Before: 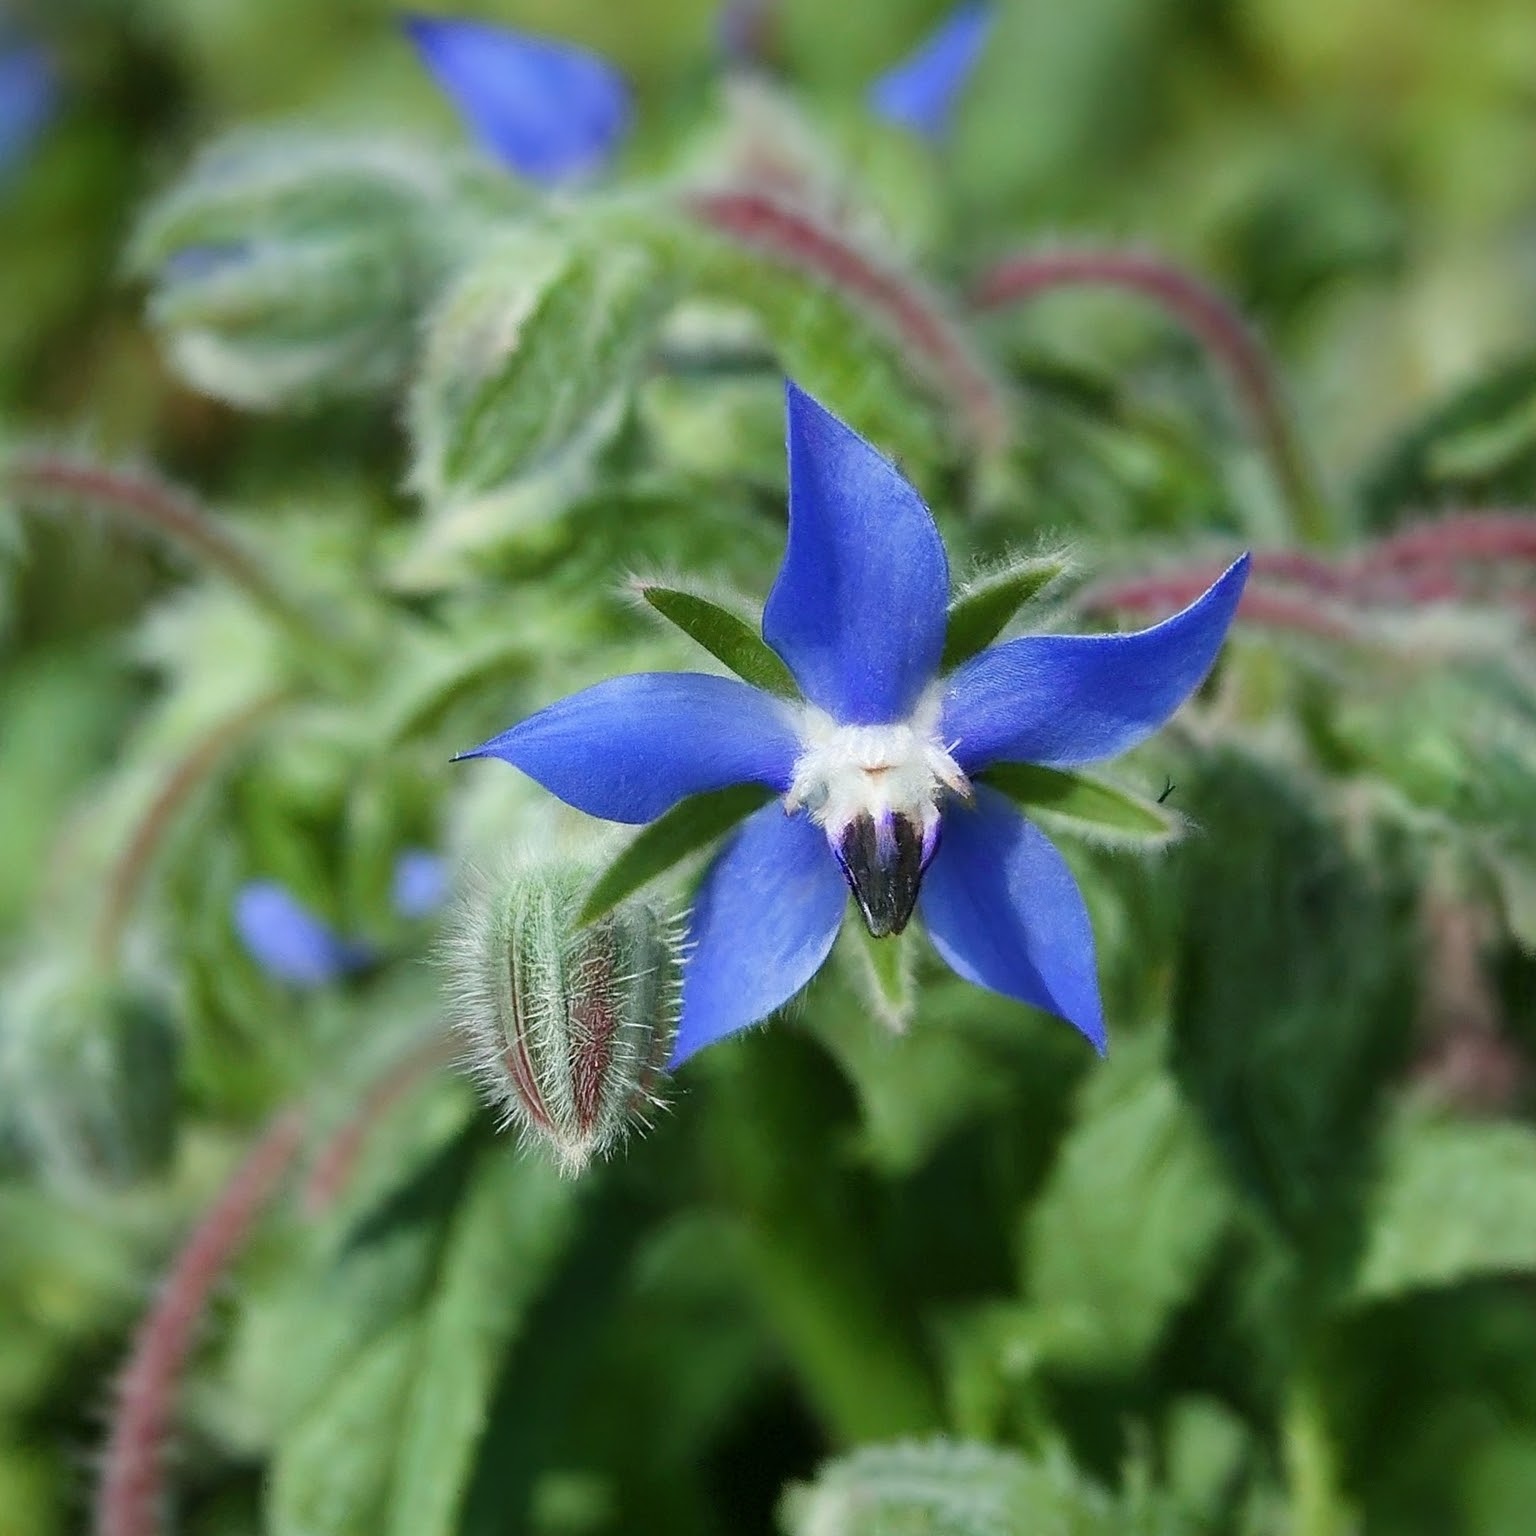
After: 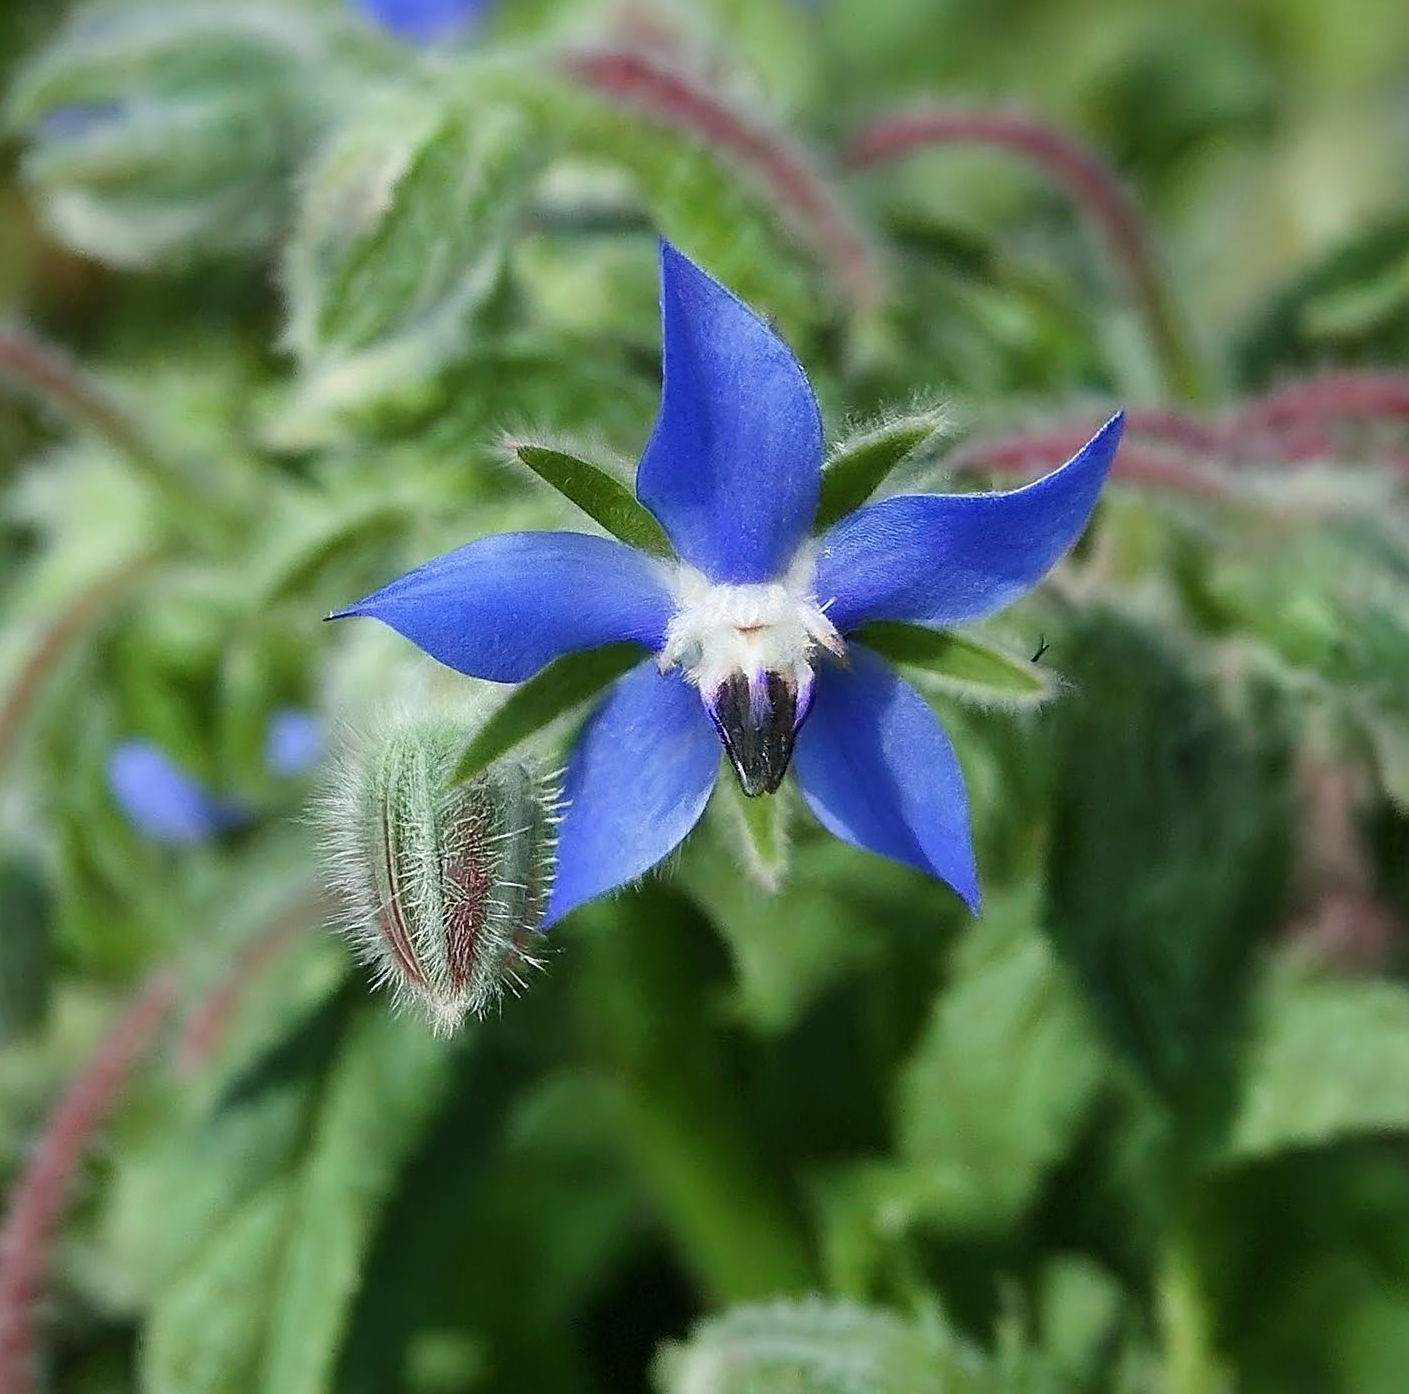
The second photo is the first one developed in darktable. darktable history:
sharpen: on, module defaults
crop and rotate: left 8.262%, top 9.226%
